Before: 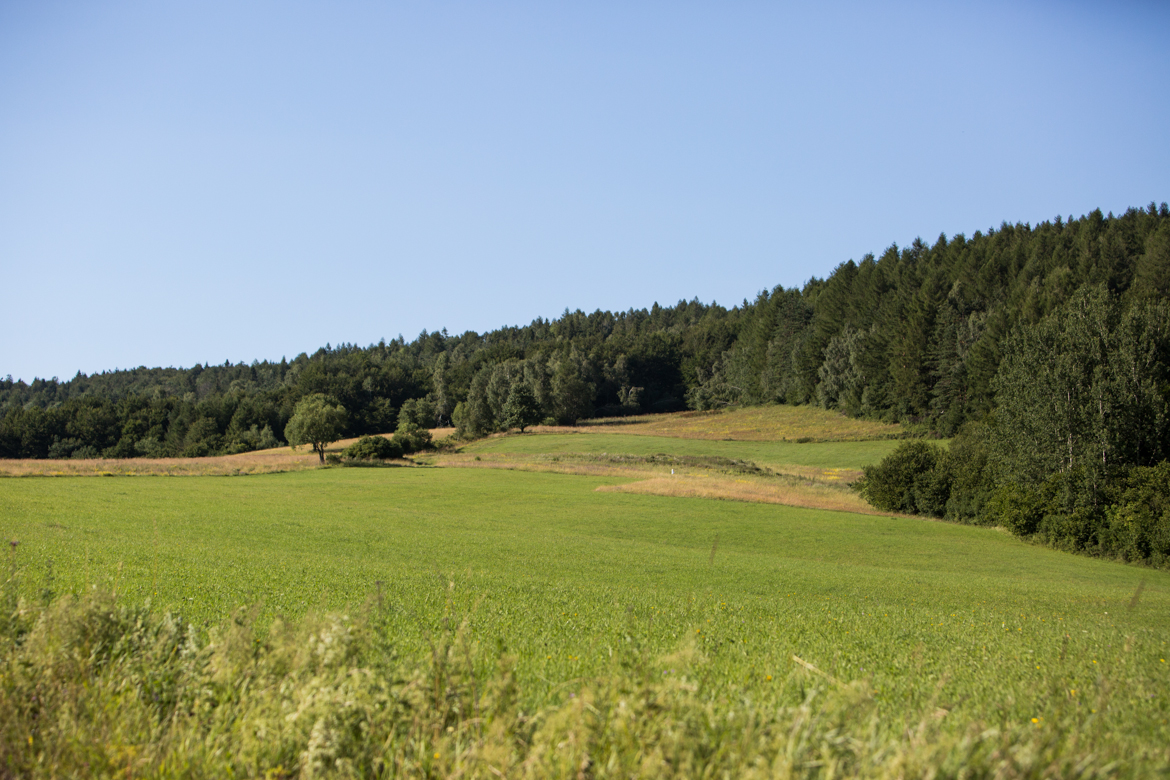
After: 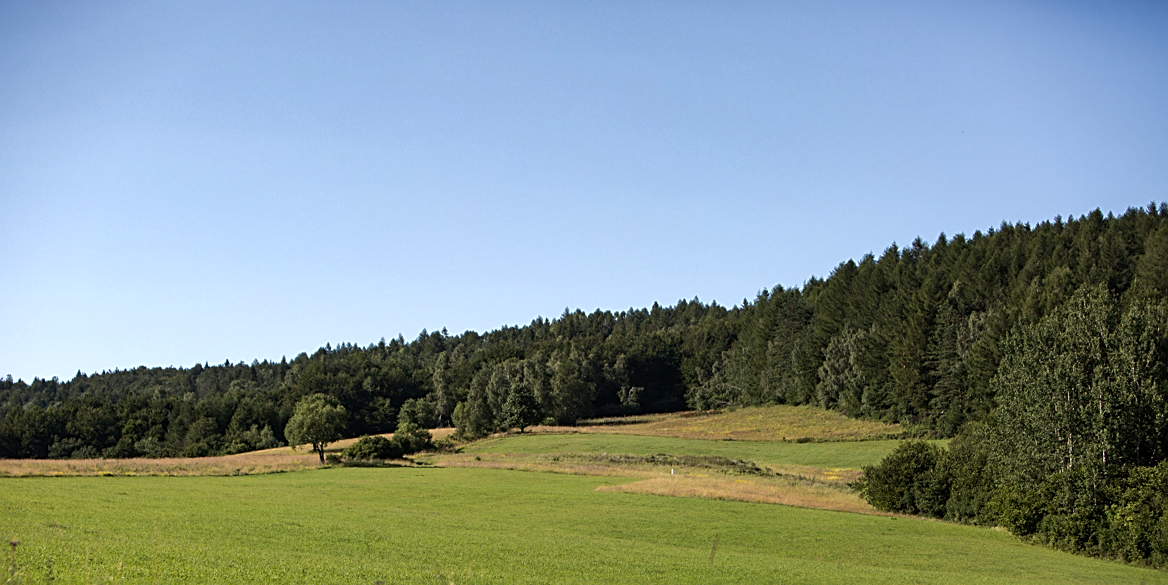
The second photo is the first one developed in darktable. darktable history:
sharpen: on, module defaults
tone equalizer: -8 EV -0.417 EV, -7 EV -0.389 EV, -6 EV -0.333 EV, -5 EV -0.222 EV, -3 EV 0.222 EV, -2 EV 0.333 EV, -1 EV 0.389 EV, +0 EV 0.417 EV, edges refinement/feathering 500, mask exposure compensation -1.57 EV, preserve details no
crop: bottom 24.967%
tone curve: curves: ch0 [(0, 0) (0.568, 0.517) (0.8, 0.717) (1, 1)]
shadows and highlights: low approximation 0.01, soften with gaussian
